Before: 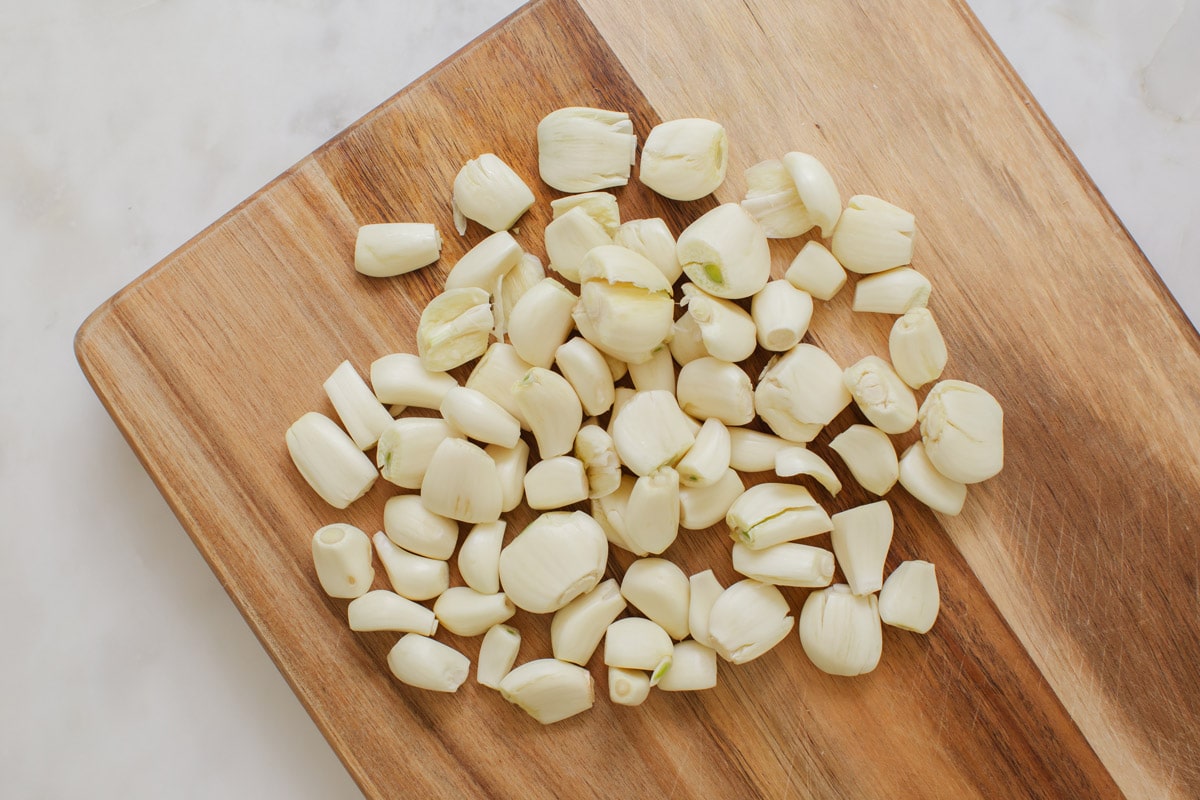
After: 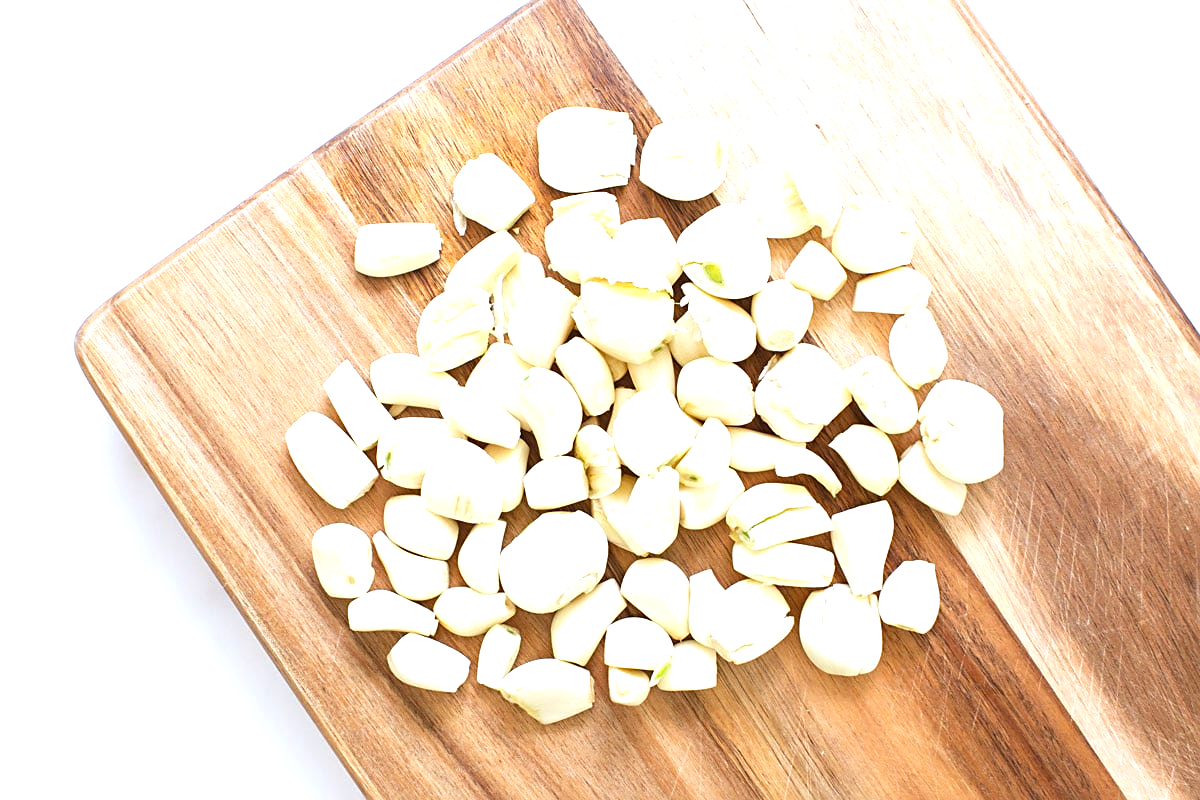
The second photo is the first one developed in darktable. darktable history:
white balance: red 0.948, green 1.02, blue 1.176
exposure: black level correction 0, exposure 1.3 EV, compensate exposure bias true, compensate highlight preservation false
sharpen: on, module defaults
